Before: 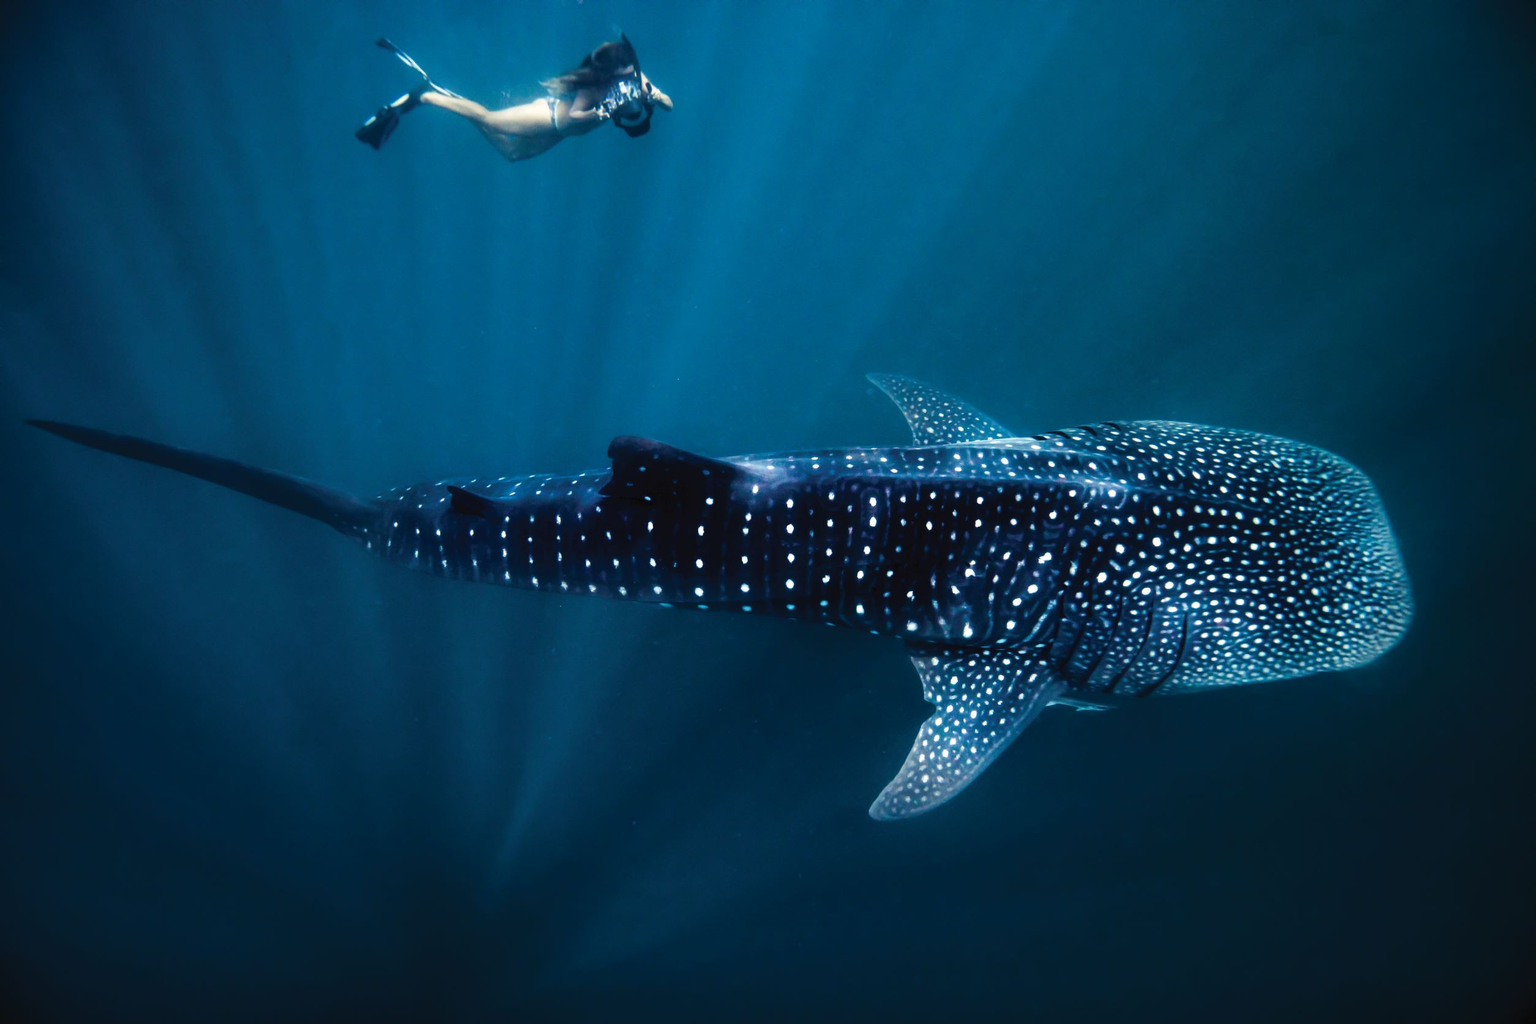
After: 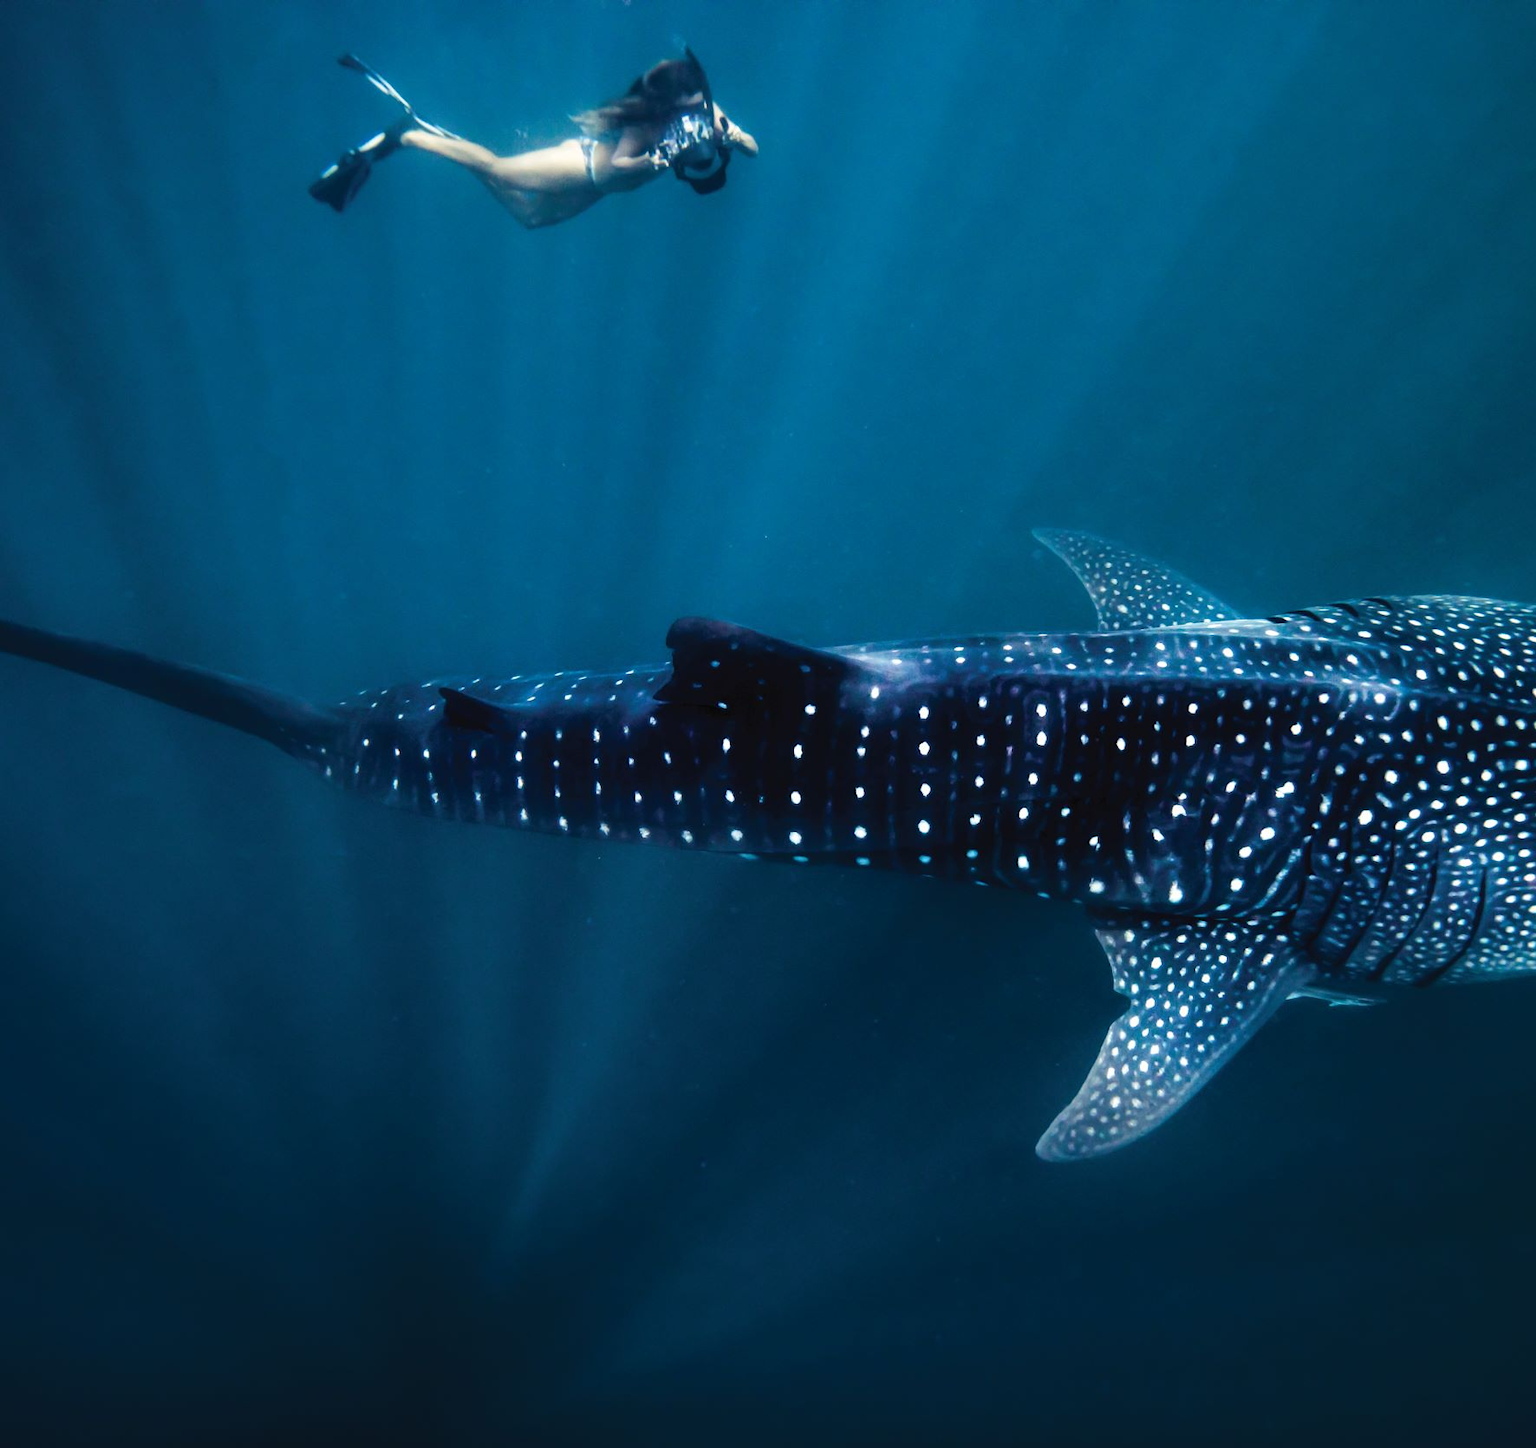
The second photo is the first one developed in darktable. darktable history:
crop and rotate: left 8.949%, right 20.38%
